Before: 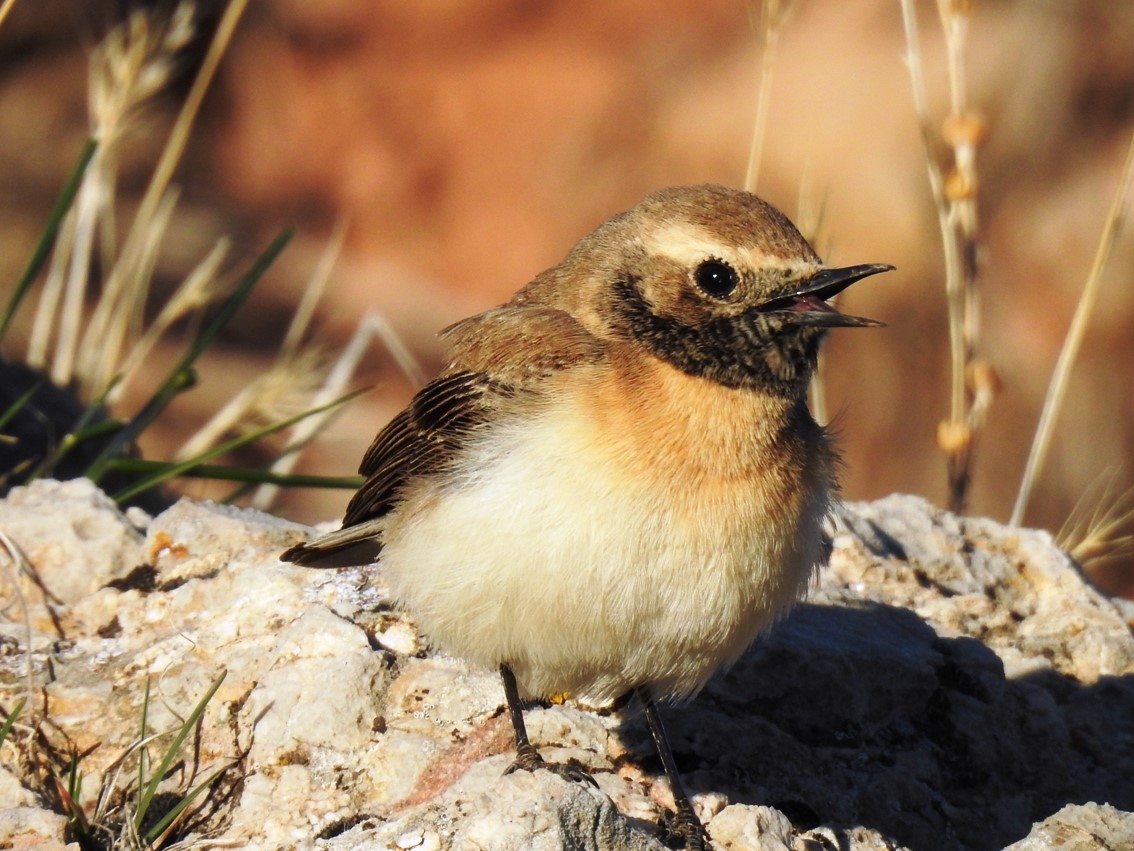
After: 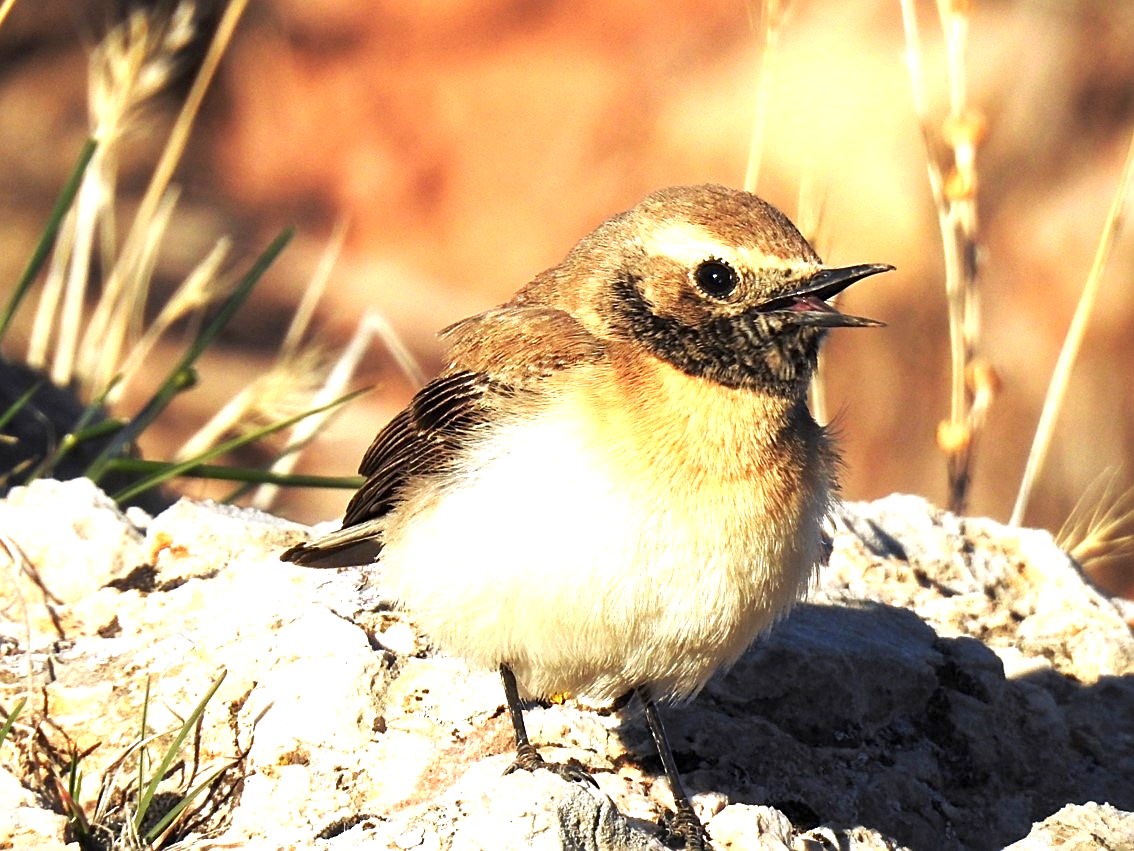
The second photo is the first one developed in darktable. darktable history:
exposure: black level correction 0.001, exposure 1.132 EV, compensate exposure bias true, compensate highlight preservation false
sharpen: amount 0.584
